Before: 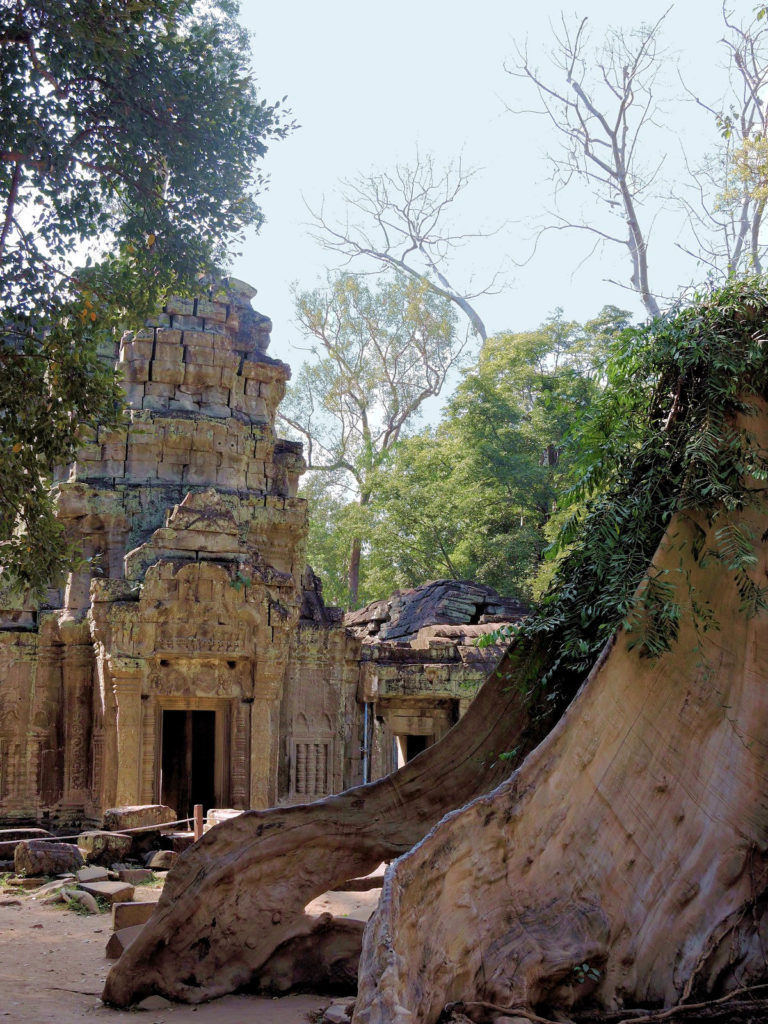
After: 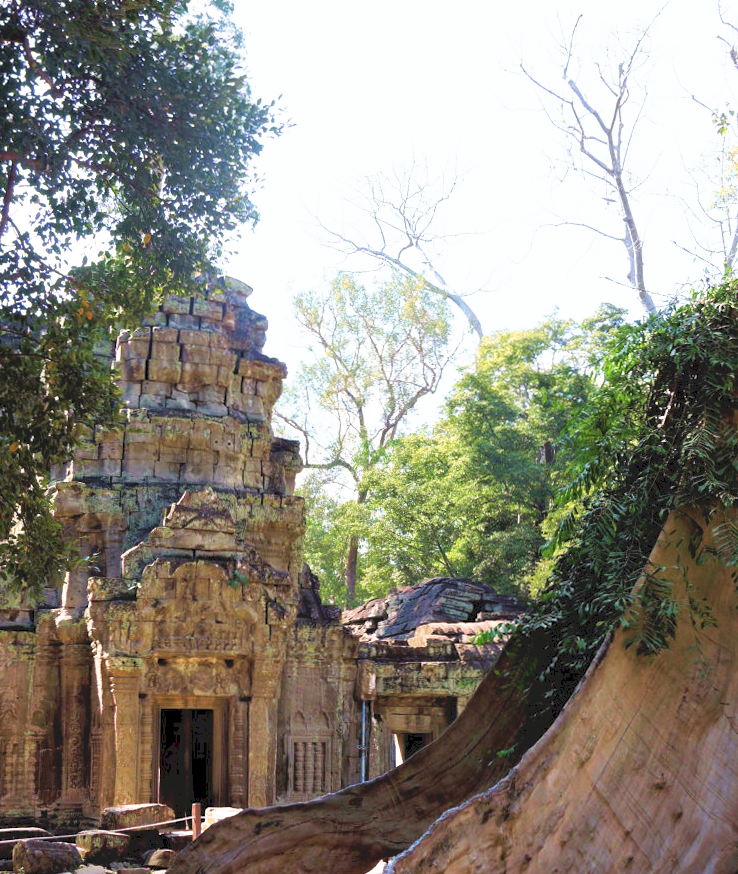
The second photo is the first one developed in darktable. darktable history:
crop and rotate: angle 0.2°, left 0.275%, right 3.127%, bottom 14.18%
tone curve: curves: ch0 [(0, 0) (0.003, 0.116) (0.011, 0.116) (0.025, 0.113) (0.044, 0.114) (0.069, 0.118) (0.1, 0.137) (0.136, 0.171) (0.177, 0.213) (0.224, 0.259) (0.277, 0.316) (0.335, 0.381) (0.399, 0.458) (0.468, 0.548) (0.543, 0.654) (0.623, 0.775) (0.709, 0.895) (0.801, 0.972) (0.898, 0.991) (1, 1)], preserve colors none
